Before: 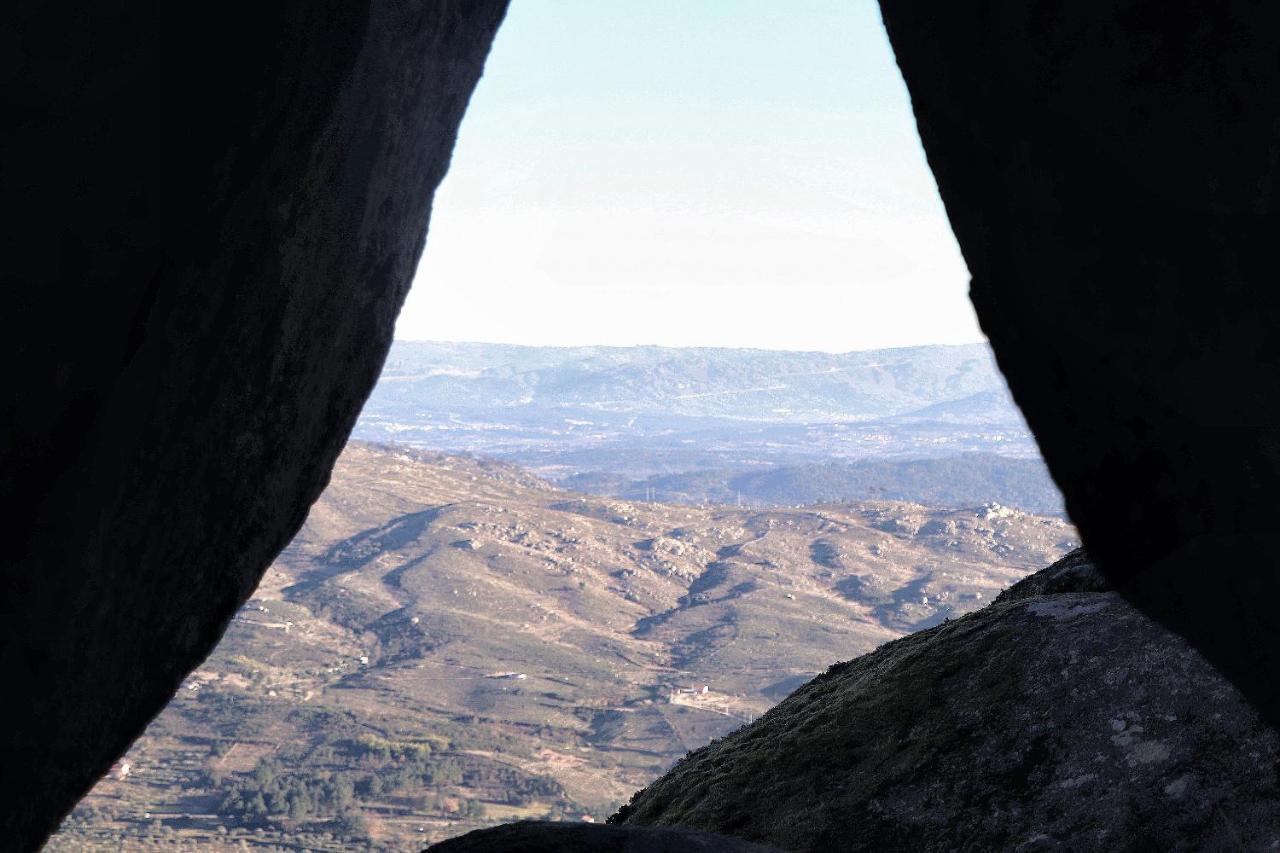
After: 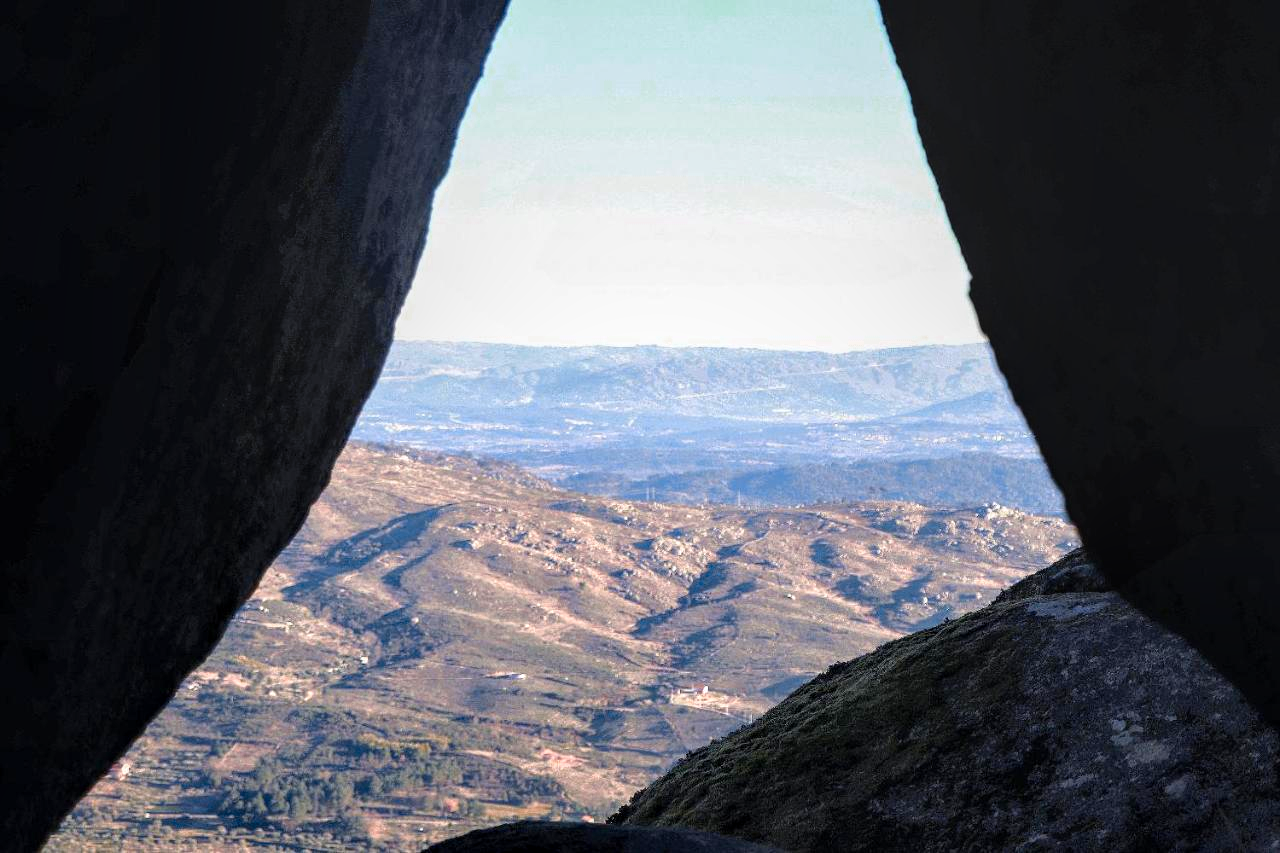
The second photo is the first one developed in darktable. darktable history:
local contrast: detail 130%
color balance rgb: linear chroma grading › global chroma 15%, perceptual saturation grading › global saturation 30%
color zones: curves: ch0 [(0.006, 0.385) (0.143, 0.563) (0.243, 0.321) (0.352, 0.464) (0.516, 0.456) (0.625, 0.5) (0.75, 0.5) (0.875, 0.5)]; ch1 [(0, 0.5) (0.134, 0.504) (0.246, 0.463) (0.421, 0.515) (0.5, 0.56) (0.625, 0.5) (0.75, 0.5) (0.875, 0.5)]; ch2 [(0, 0.5) (0.131, 0.426) (0.307, 0.289) (0.38, 0.188) (0.513, 0.216) (0.625, 0.548) (0.75, 0.468) (0.838, 0.396) (0.971, 0.311)]
